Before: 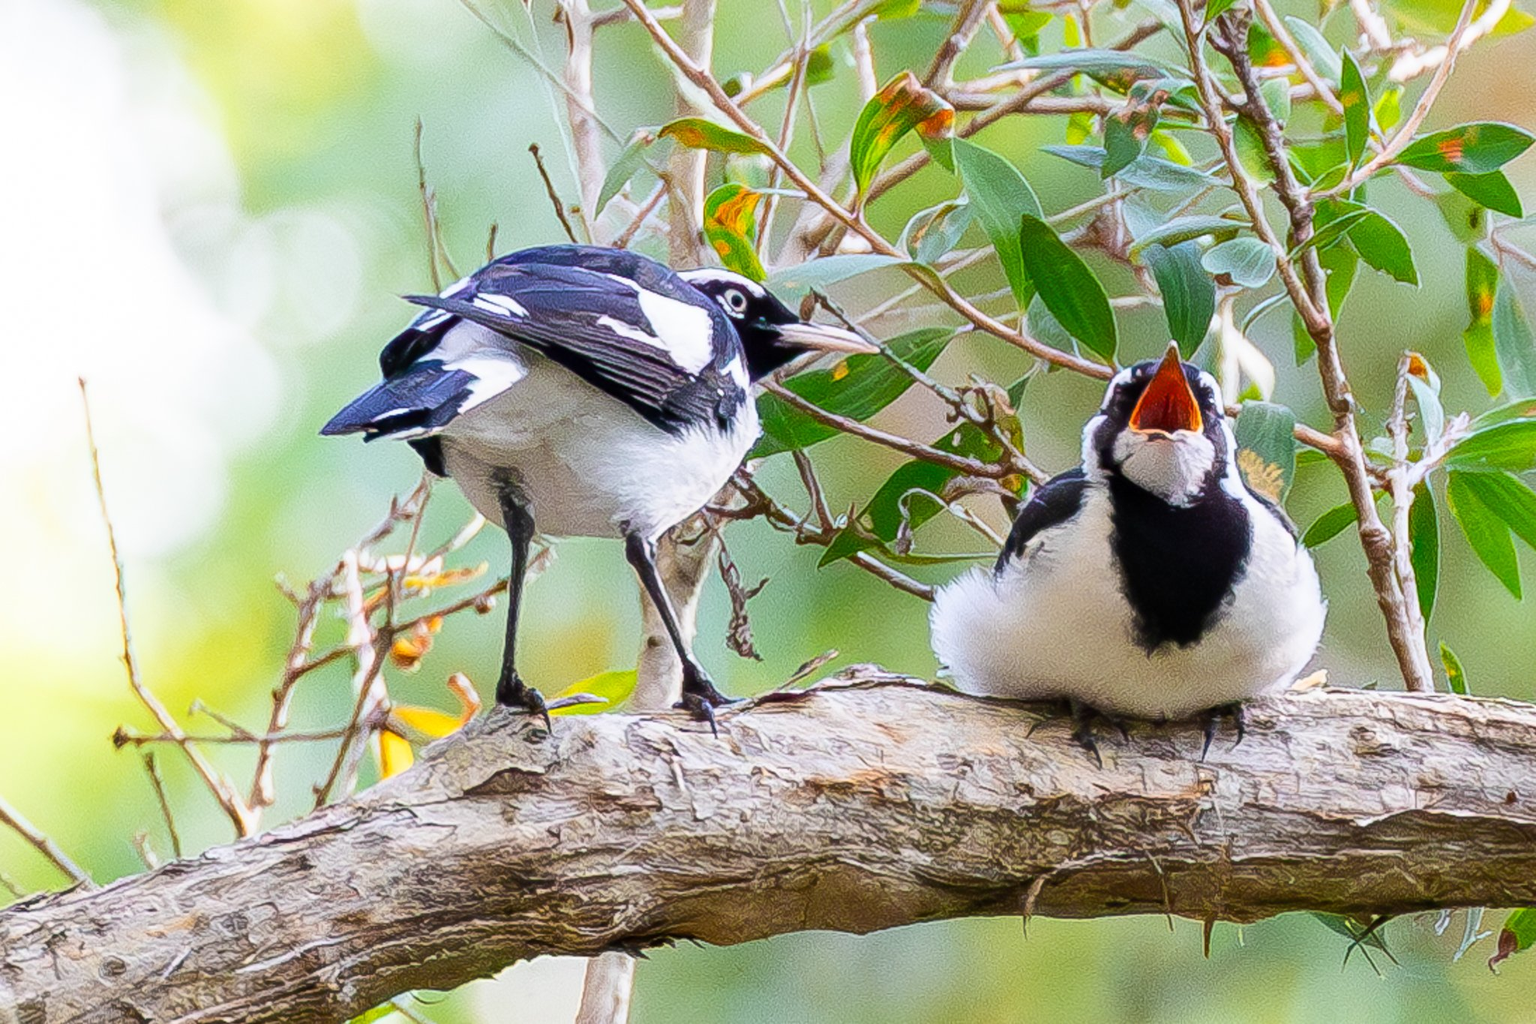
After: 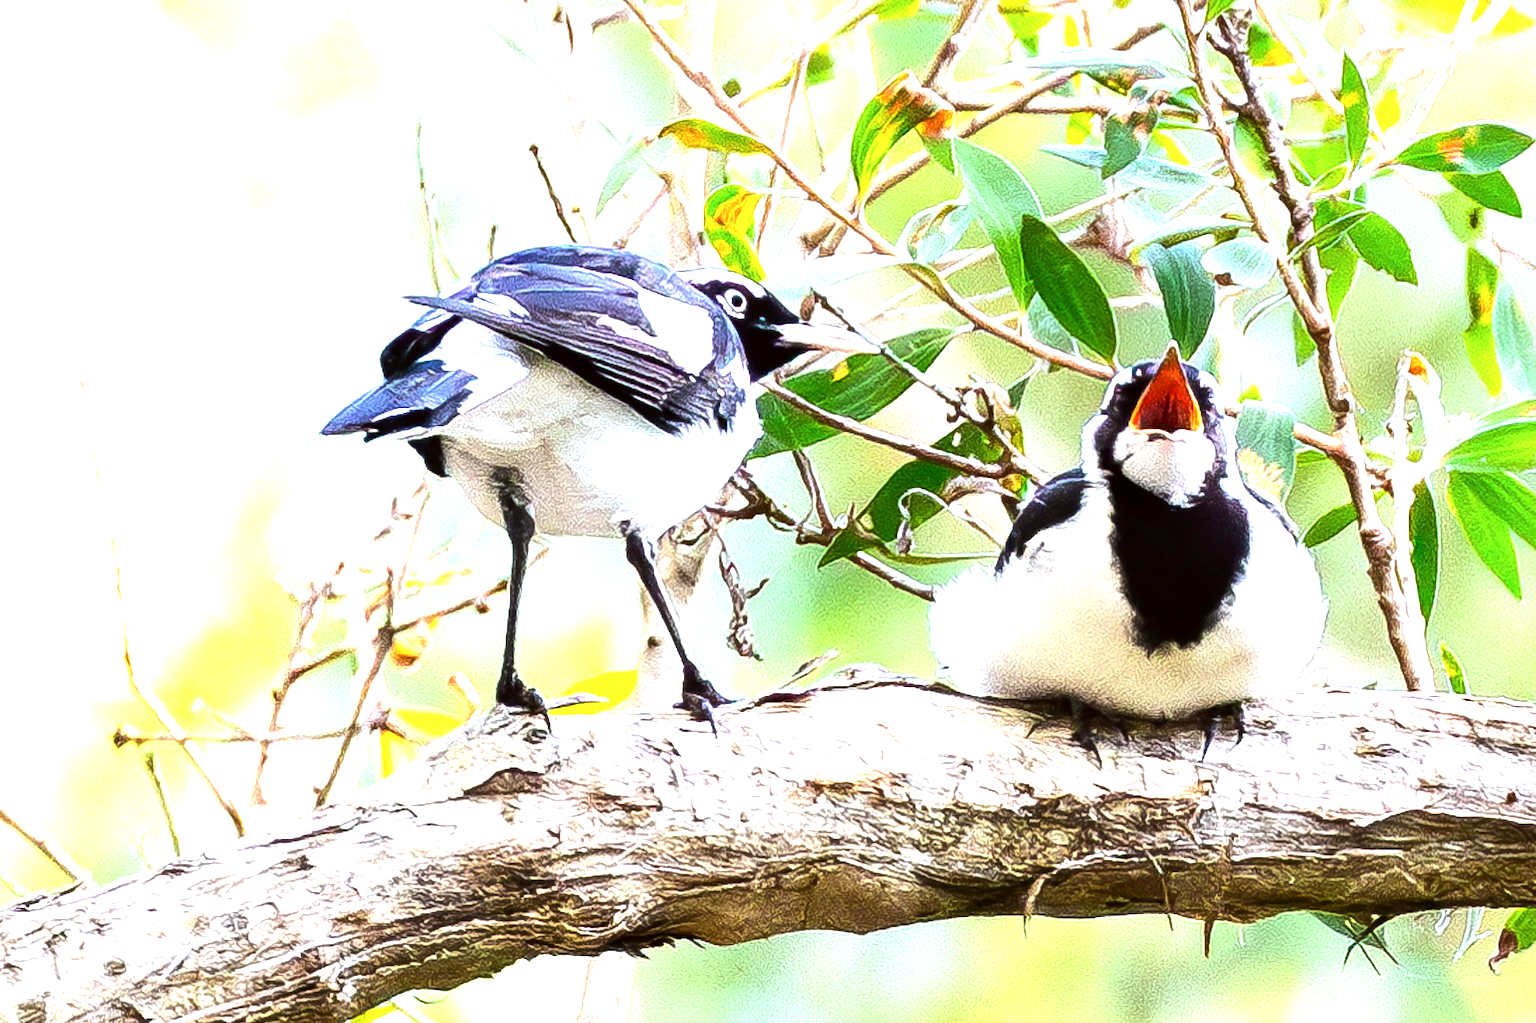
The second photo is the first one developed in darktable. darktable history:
tone equalizer: -8 EV -1.08 EV, -7 EV -1.01 EV, -6 EV -0.867 EV, -5 EV -0.578 EV, -3 EV 0.578 EV, -2 EV 0.867 EV, -1 EV 1.01 EV, +0 EV 1.08 EV, edges refinement/feathering 500, mask exposure compensation -1.57 EV, preserve details no
exposure: exposure 0.6 EV, compensate highlight preservation false
color correction: highlights a* -2.73, highlights b* -2.09, shadows a* 2.41, shadows b* 2.73
